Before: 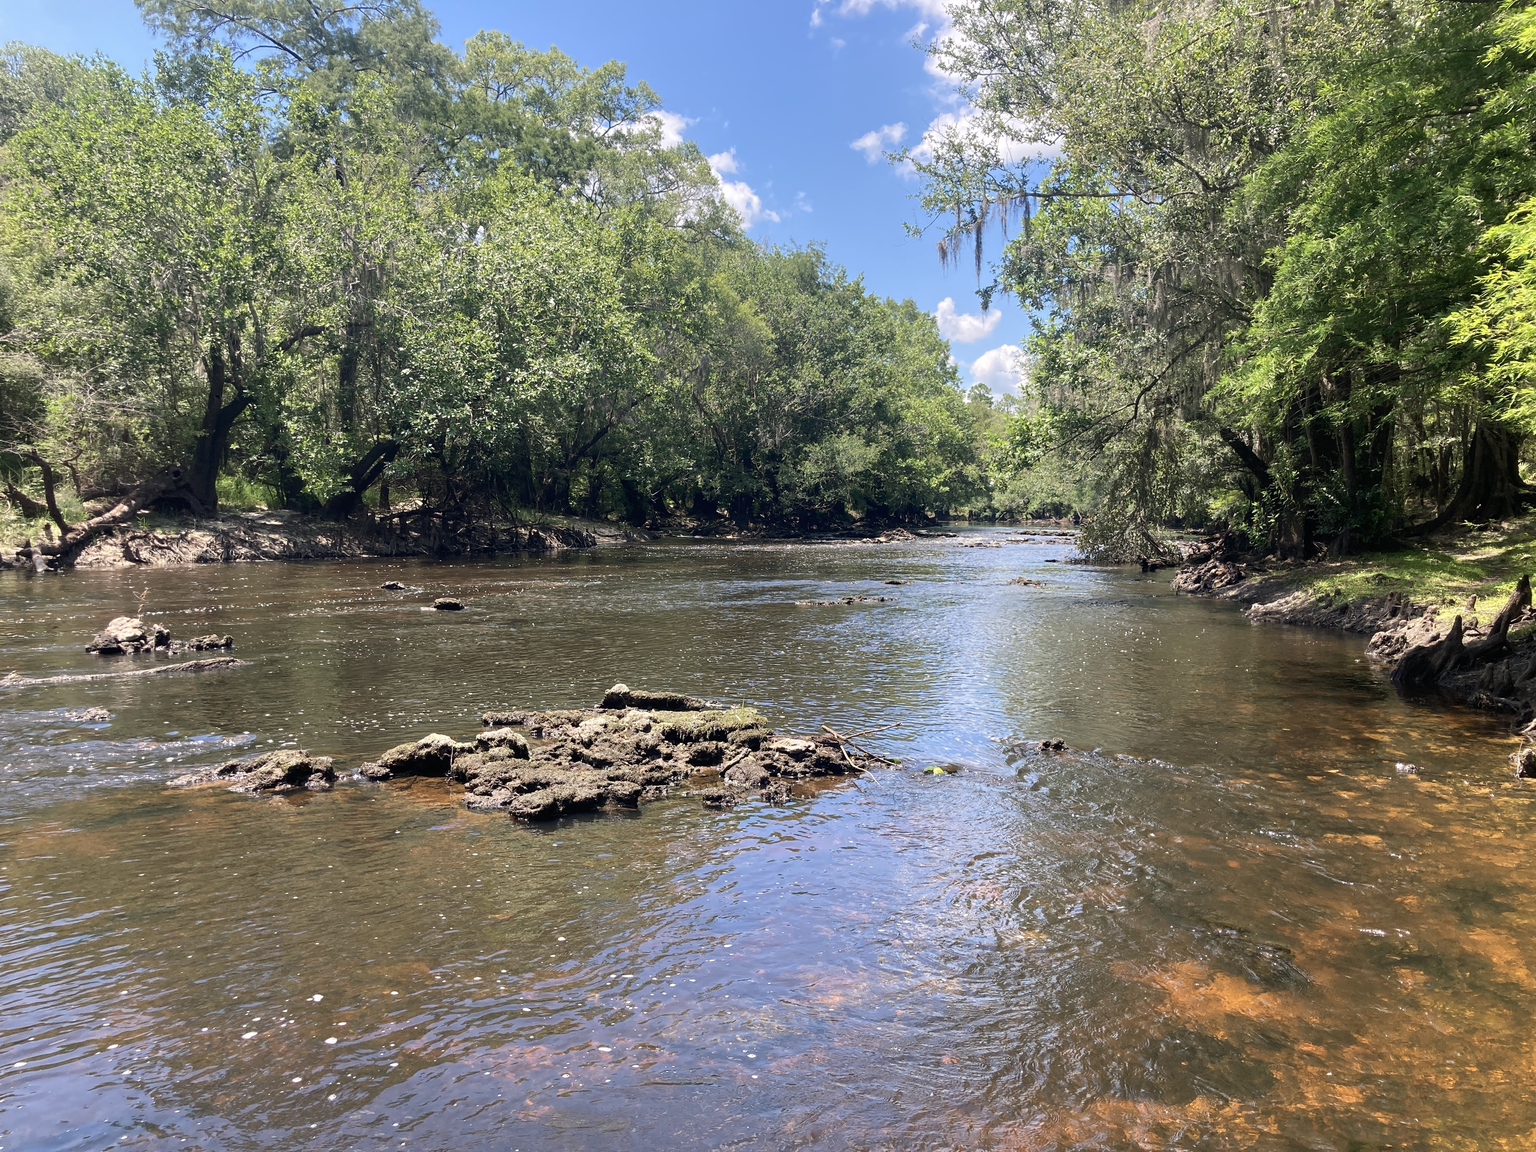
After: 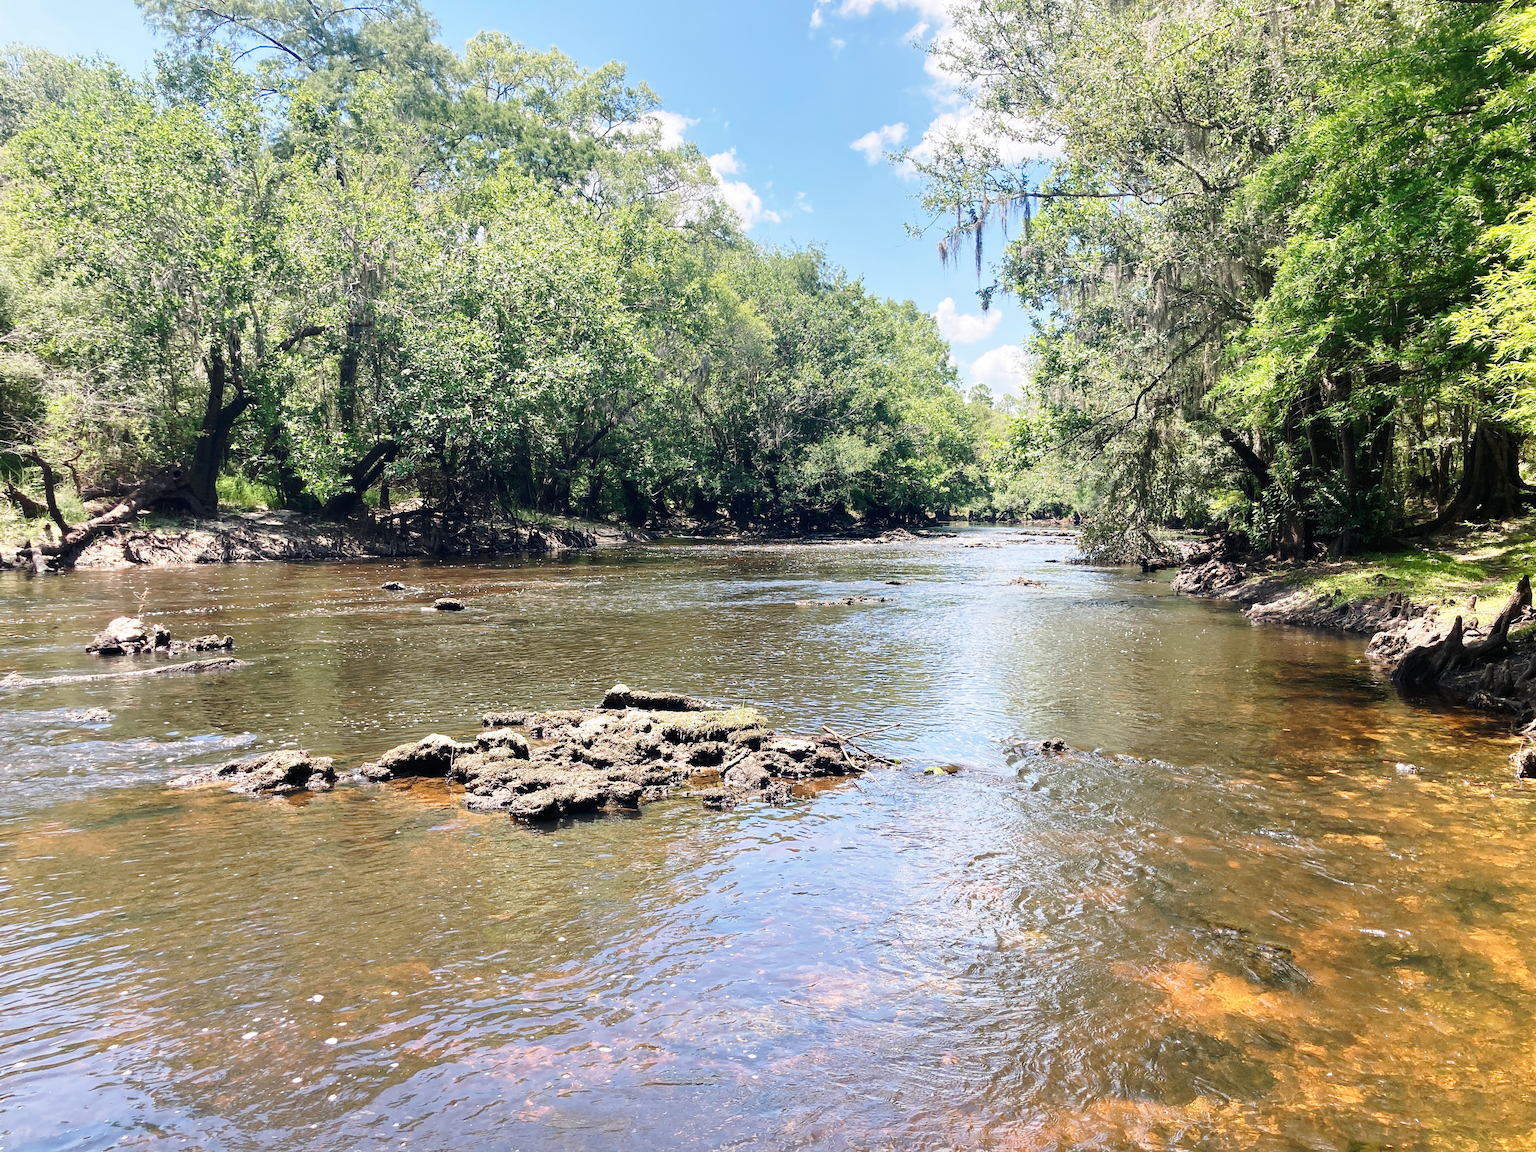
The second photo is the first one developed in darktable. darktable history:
white balance: red 1, blue 1
base curve: curves: ch0 [(0, 0) (0.028, 0.03) (0.121, 0.232) (0.46, 0.748) (0.859, 0.968) (1, 1)], preserve colors none
rotate and perspective: crop left 0, crop top 0
shadows and highlights: shadows 37.27, highlights -28.18, soften with gaussian
